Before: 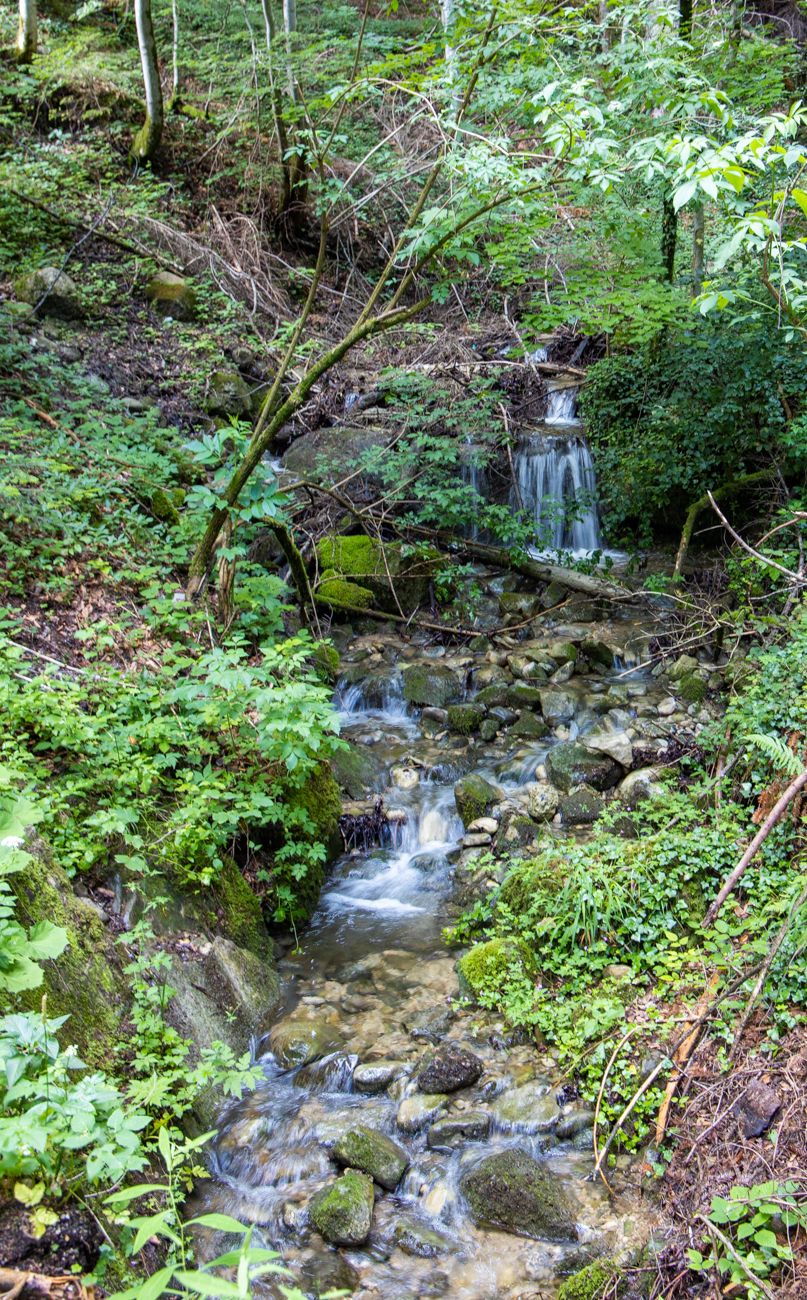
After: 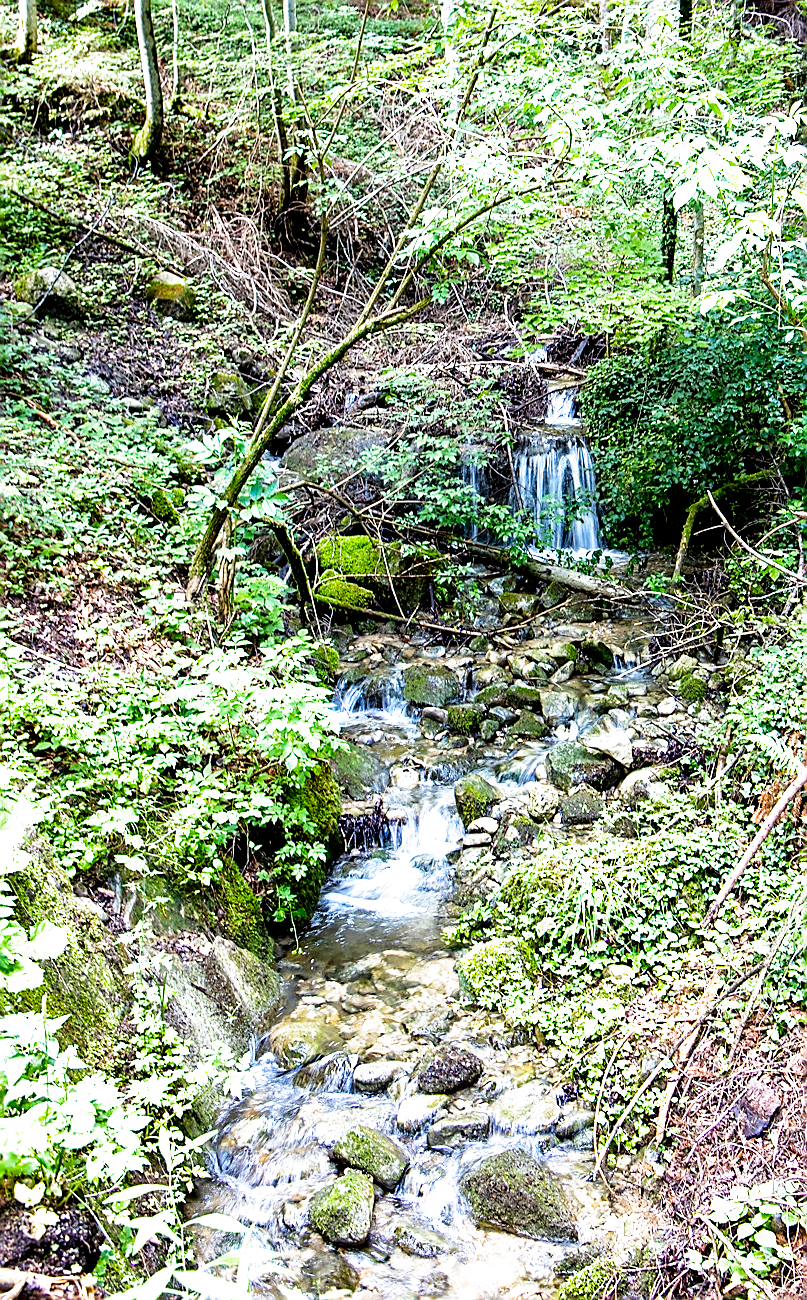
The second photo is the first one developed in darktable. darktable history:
filmic rgb: middle gray luminance 8.8%, black relative exposure -6.3 EV, white relative exposure 2.7 EV, threshold 6 EV, target black luminance 0%, hardness 4.74, latitude 73.47%, contrast 1.332, shadows ↔ highlights balance 10.13%, add noise in highlights 0, preserve chrominance no, color science v3 (2019), use custom middle-gray values true, iterations of high-quality reconstruction 0, contrast in highlights soft, enable highlight reconstruction true
sharpen: radius 1.4, amount 1.25, threshold 0.7
tone equalizer: on, module defaults
